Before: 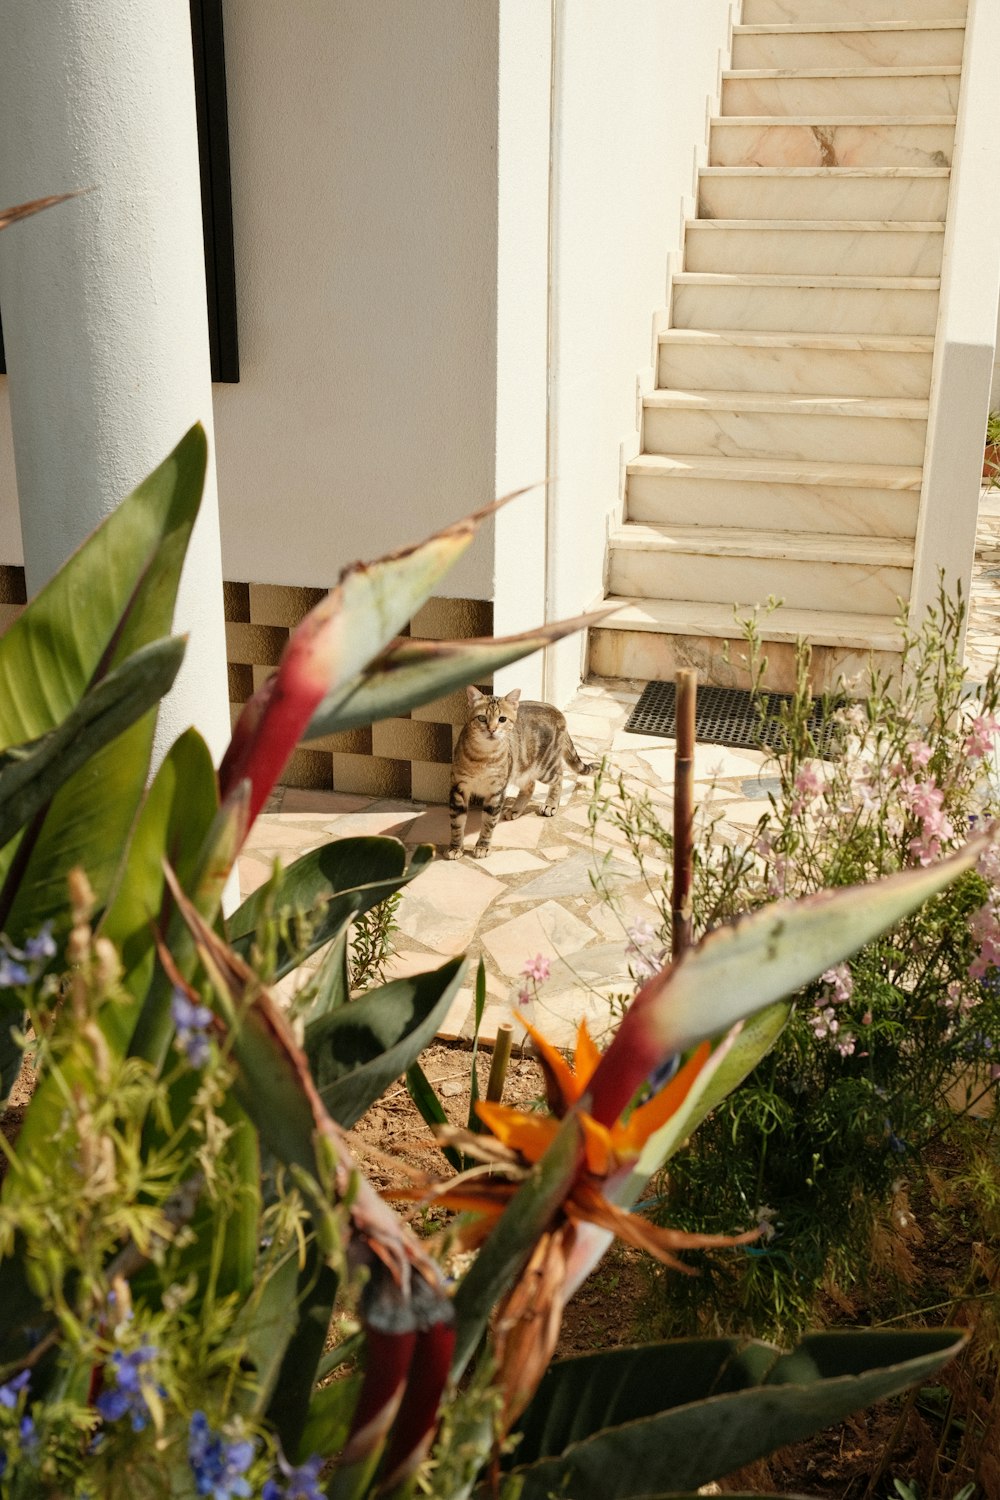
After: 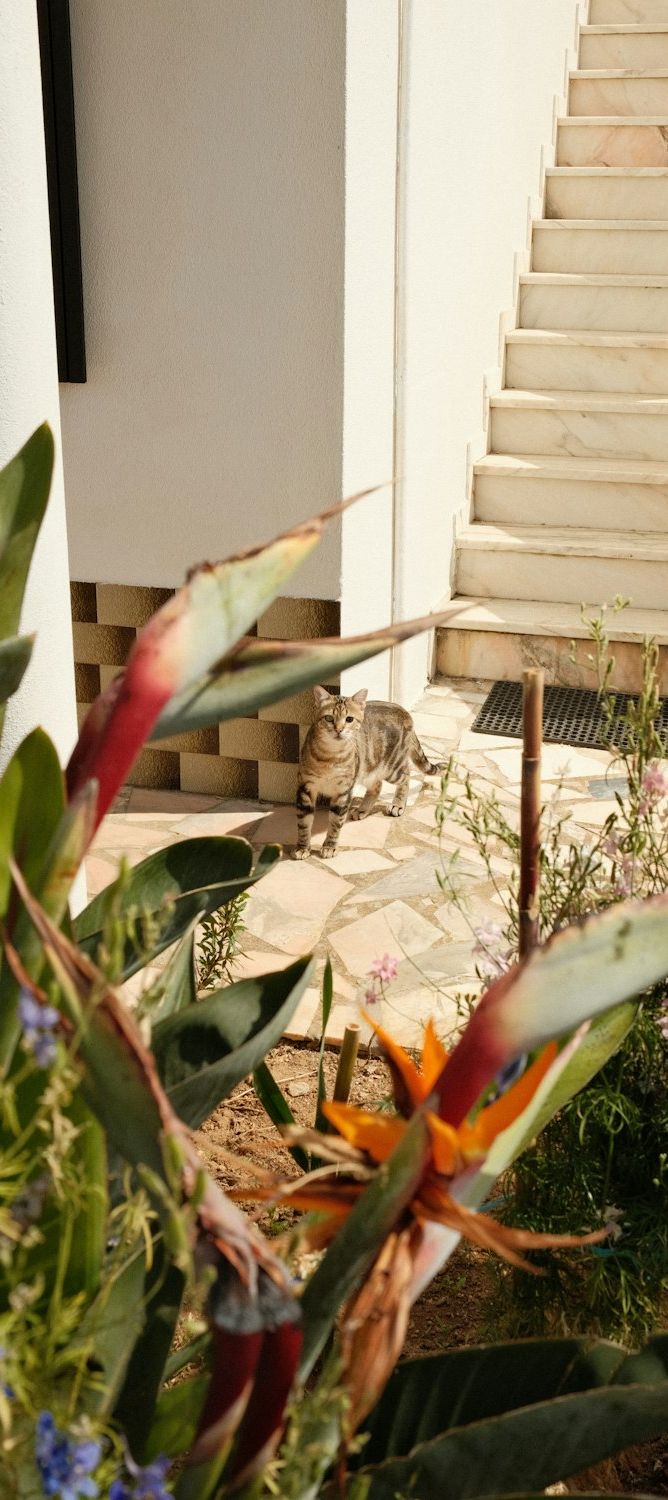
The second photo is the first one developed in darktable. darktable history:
crop and rotate: left 15.316%, right 17.823%
tone equalizer: on, module defaults
